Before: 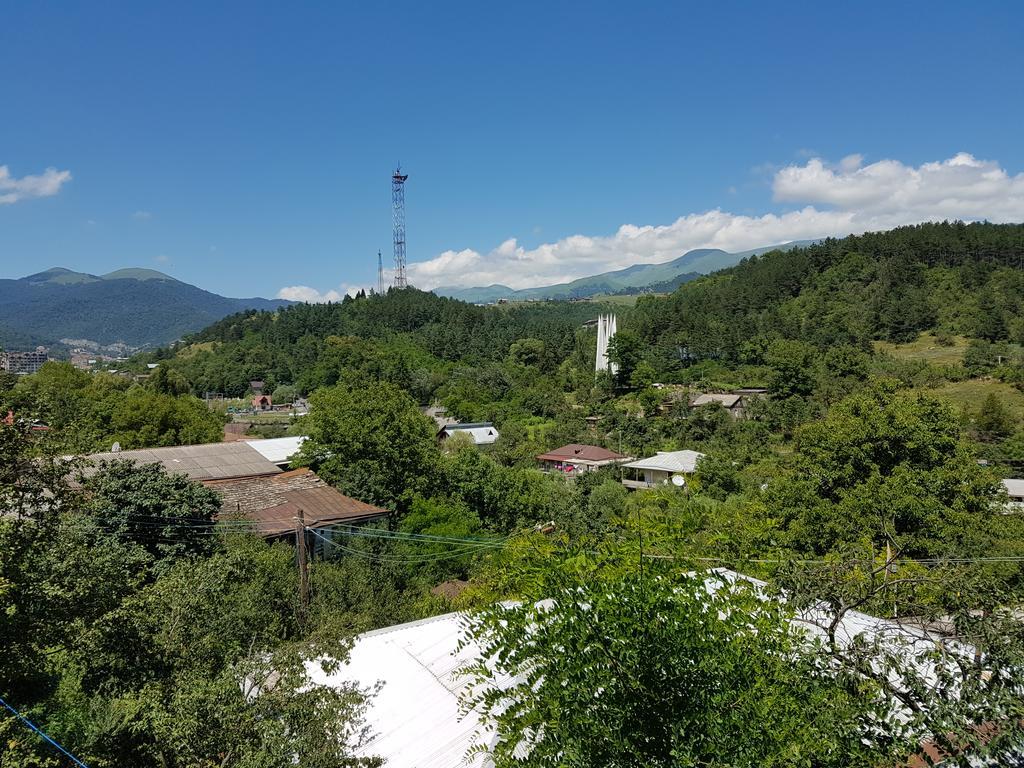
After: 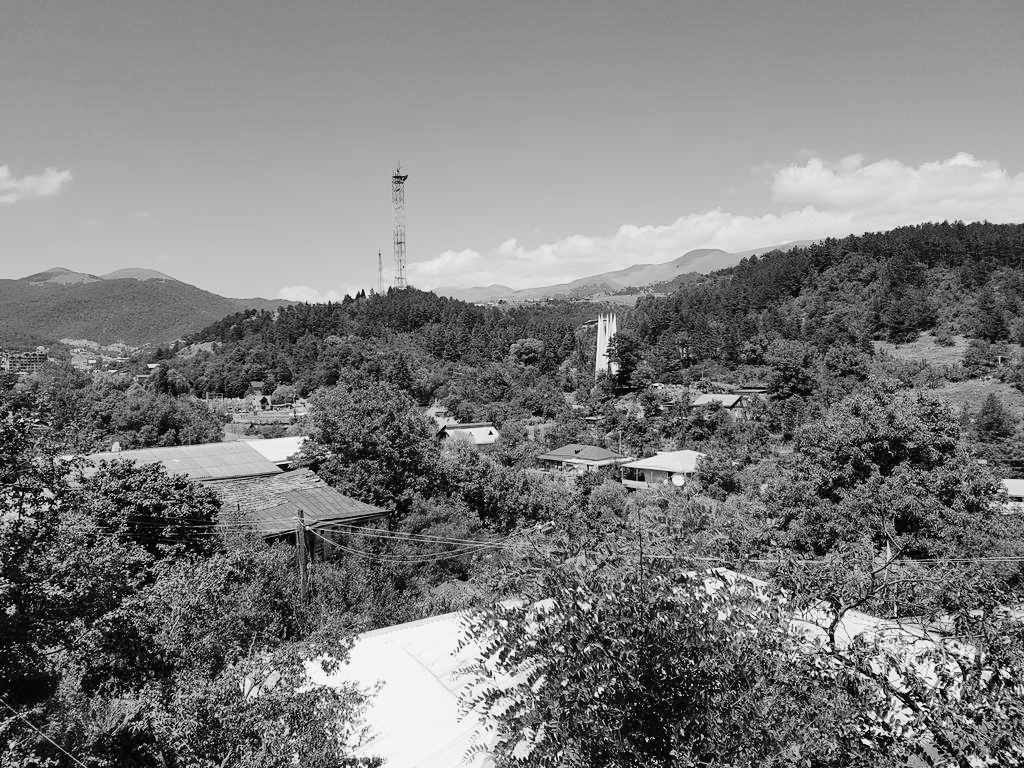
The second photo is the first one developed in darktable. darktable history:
color balance rgb: contrast -10%
monochrome: on, module defaults
rgb curve: curves: ch0 [(0, 0) (0.21, 0.15) (0.24, 0.21) (0.5, 0.75) (0.75, 0.96) (0.89, 0.99) (1, 1)]; ch1 [(0, 0.02) (0.21, 0.13) (0.25, 0.2) (0.5, 0.67) (0.75, 0.9) (0.89, 0.97) (1, 1)]; ch2 [(0, 0.02) (0.21, 0.13) (0.25, 0.2) (0.5, 0.67) (0.75, 0.9) (0.89, 0.97) (1, 1)], compensate middle gray true | blend: blend mode normal, opacity 50%; mask: uniform (no mask)
